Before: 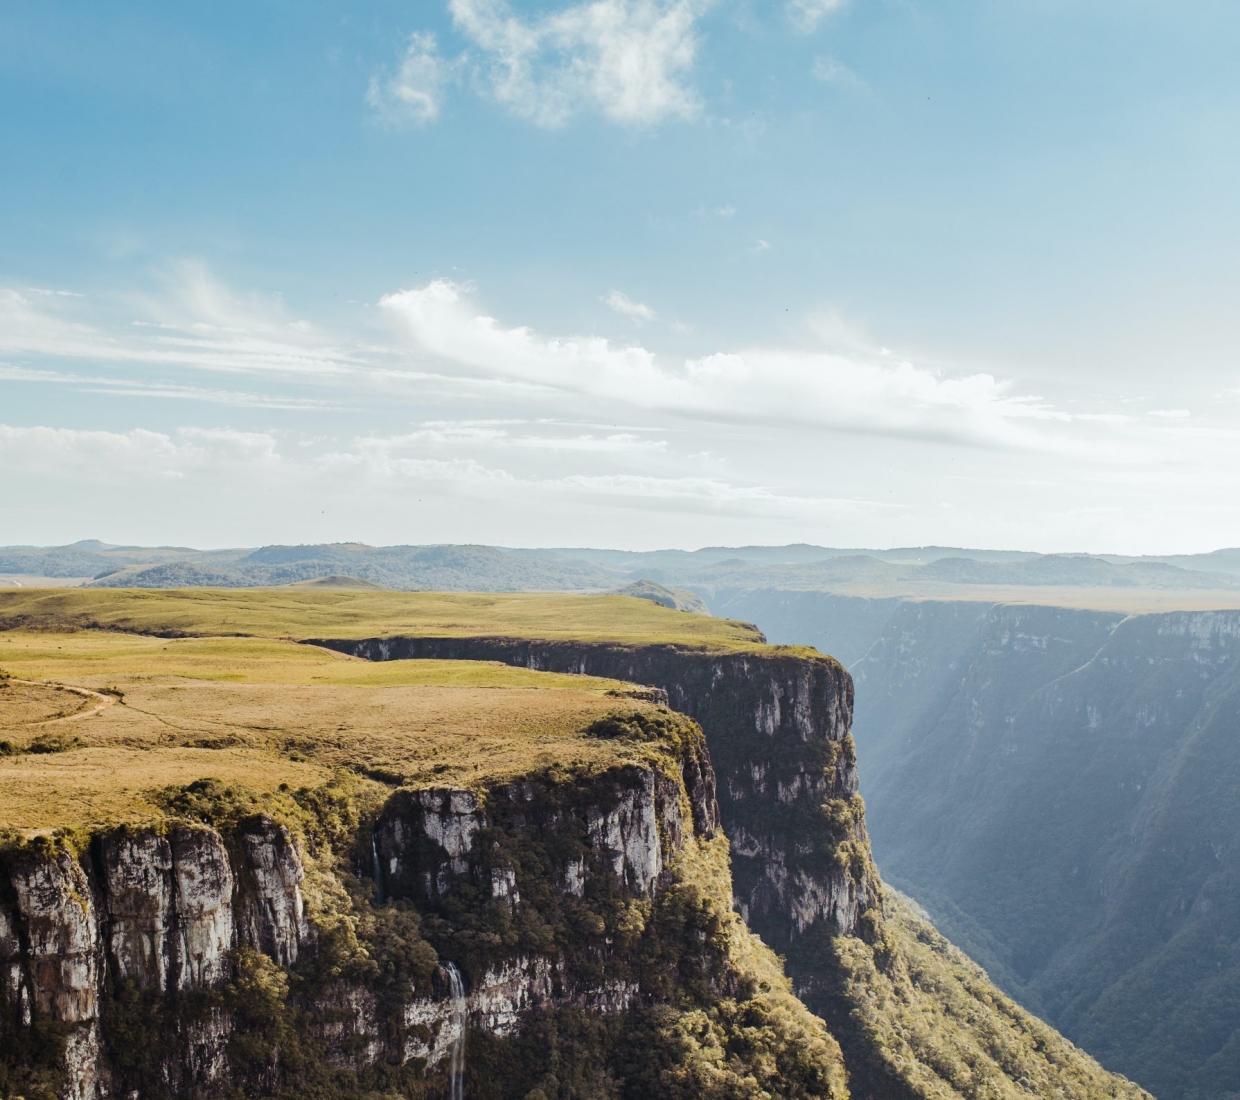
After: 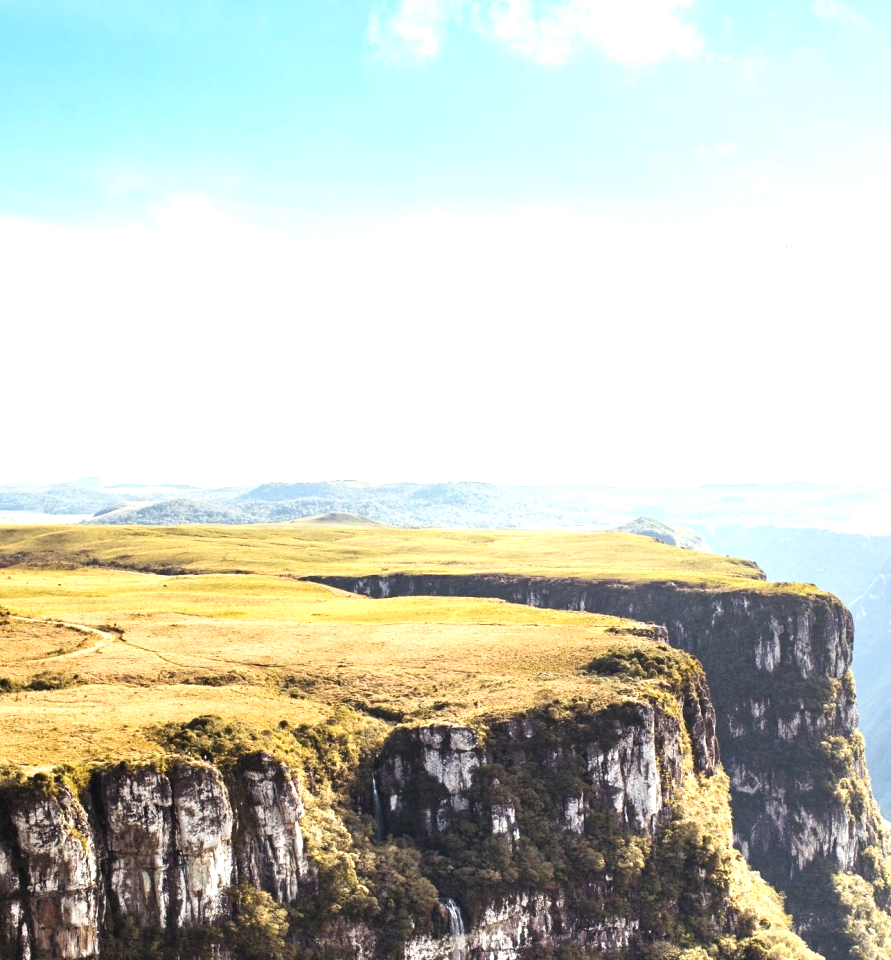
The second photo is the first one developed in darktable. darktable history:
crop: top 5.803%, right 27.864%, bottom 5.804%
shadows and highlights: shadows 12, white point adjustment 1.2, highlights -0.36, soften with gaussian
exposure: black level correction 0, exposure 1.1 EV, compensate highlight preservation false
